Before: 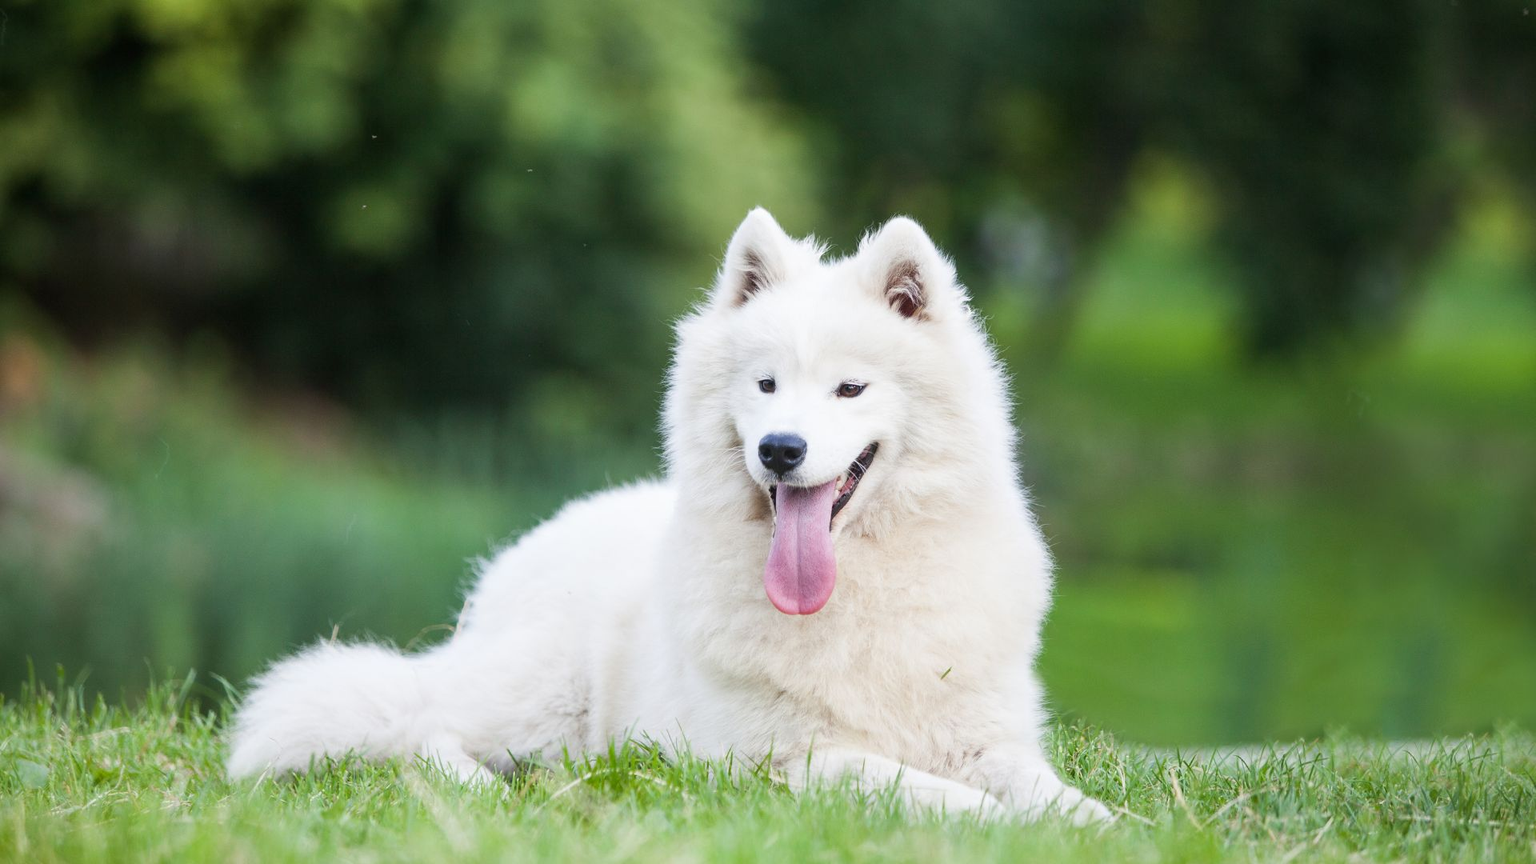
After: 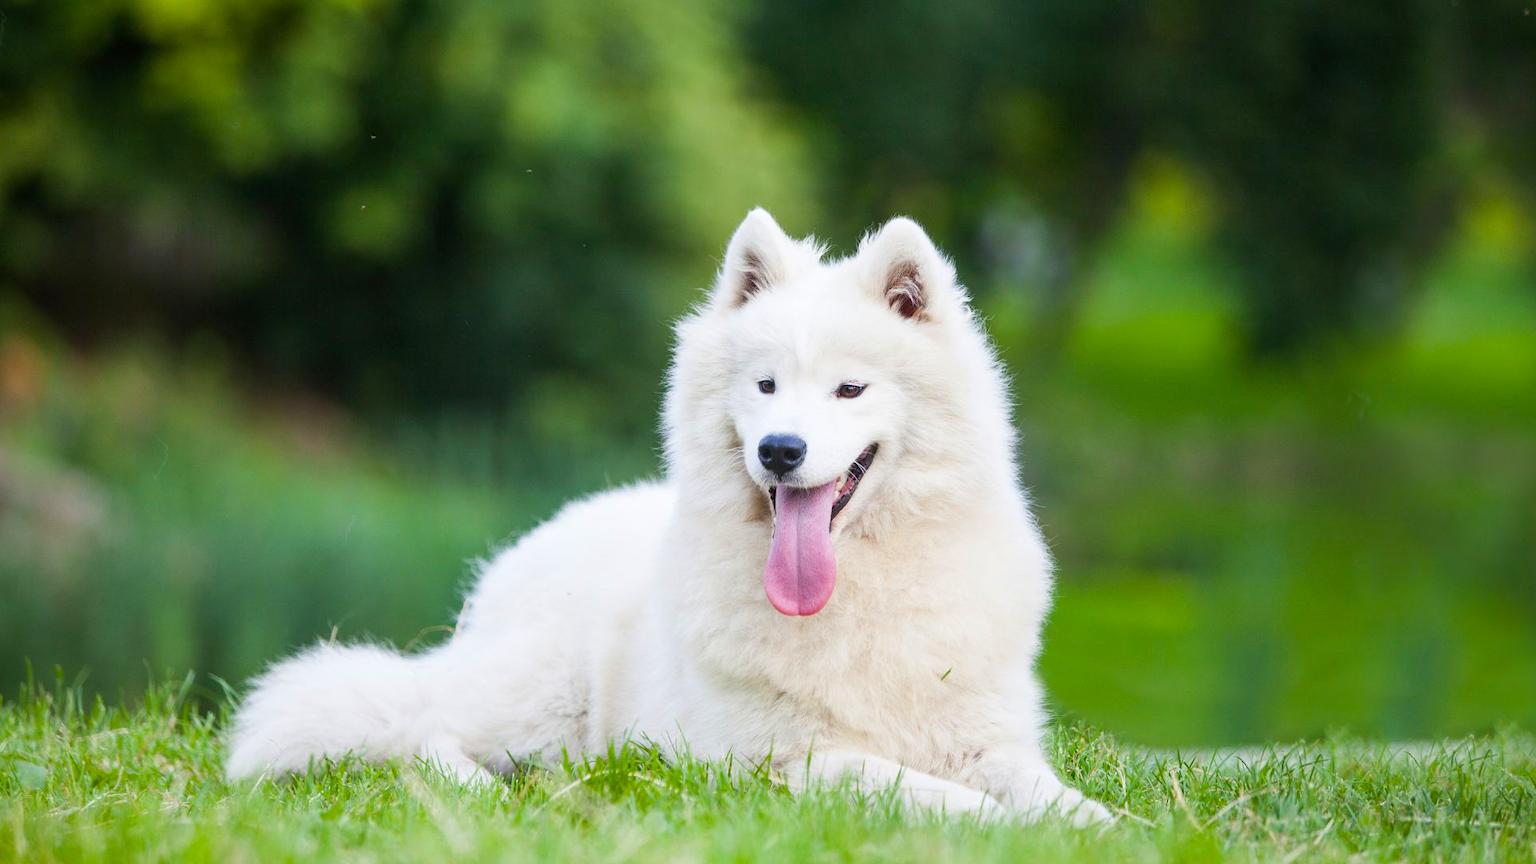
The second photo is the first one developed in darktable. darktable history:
crop and rotate: left 0.126%
color balance rgb: perceptual saturation grading › global saturation 20%, global vibrance 20%
